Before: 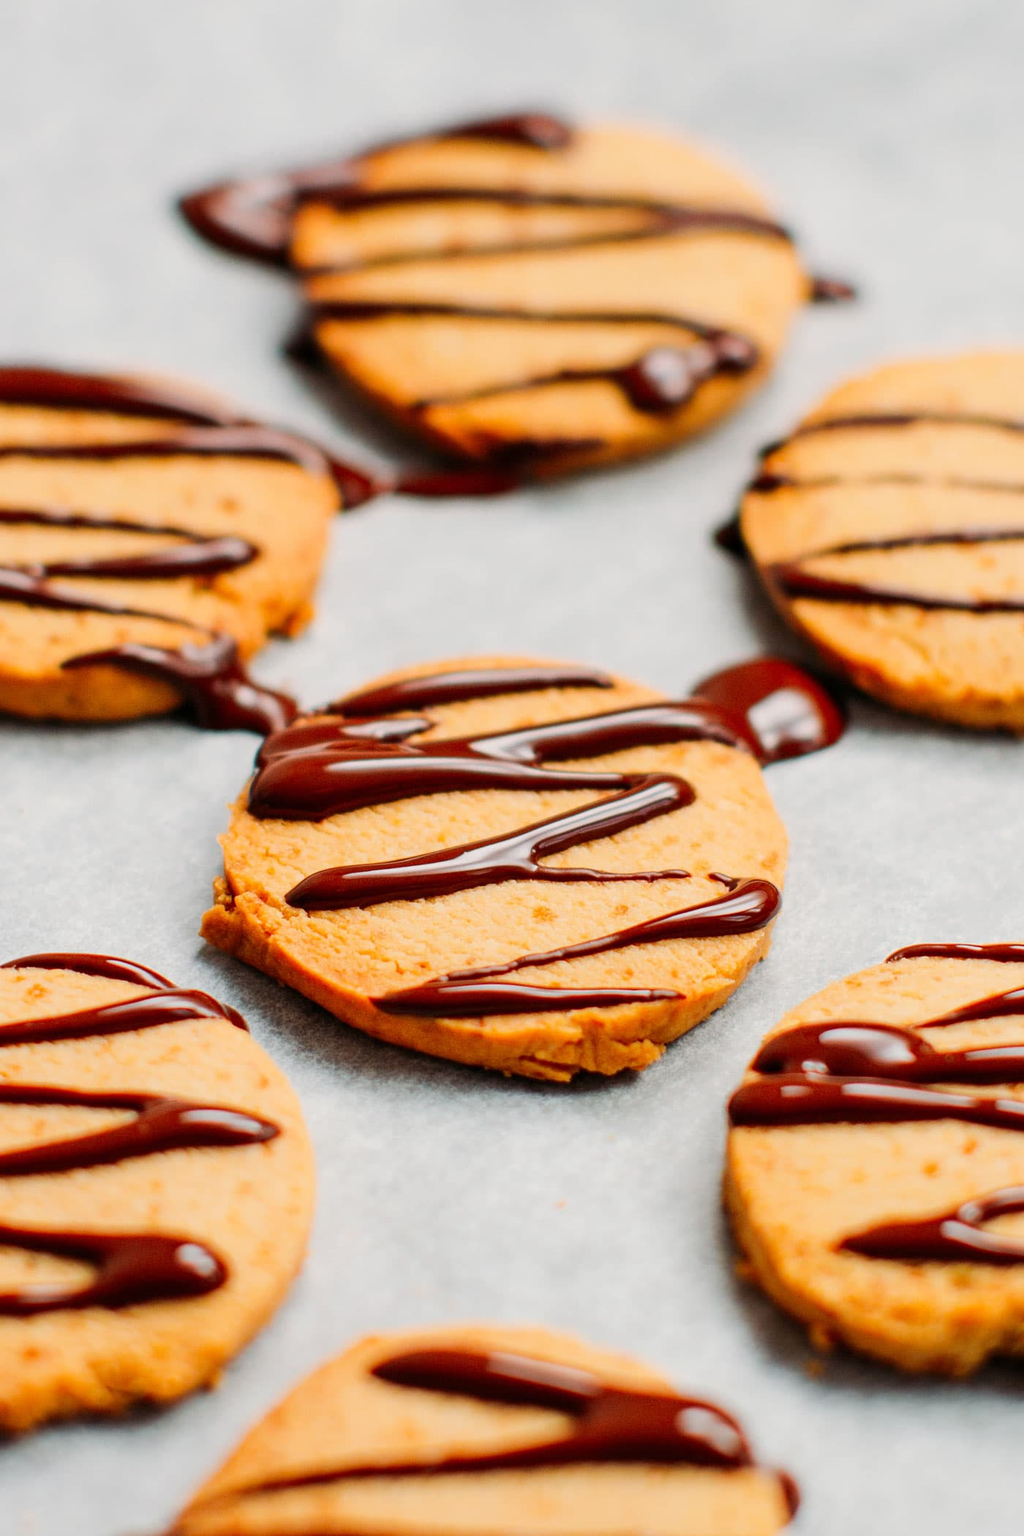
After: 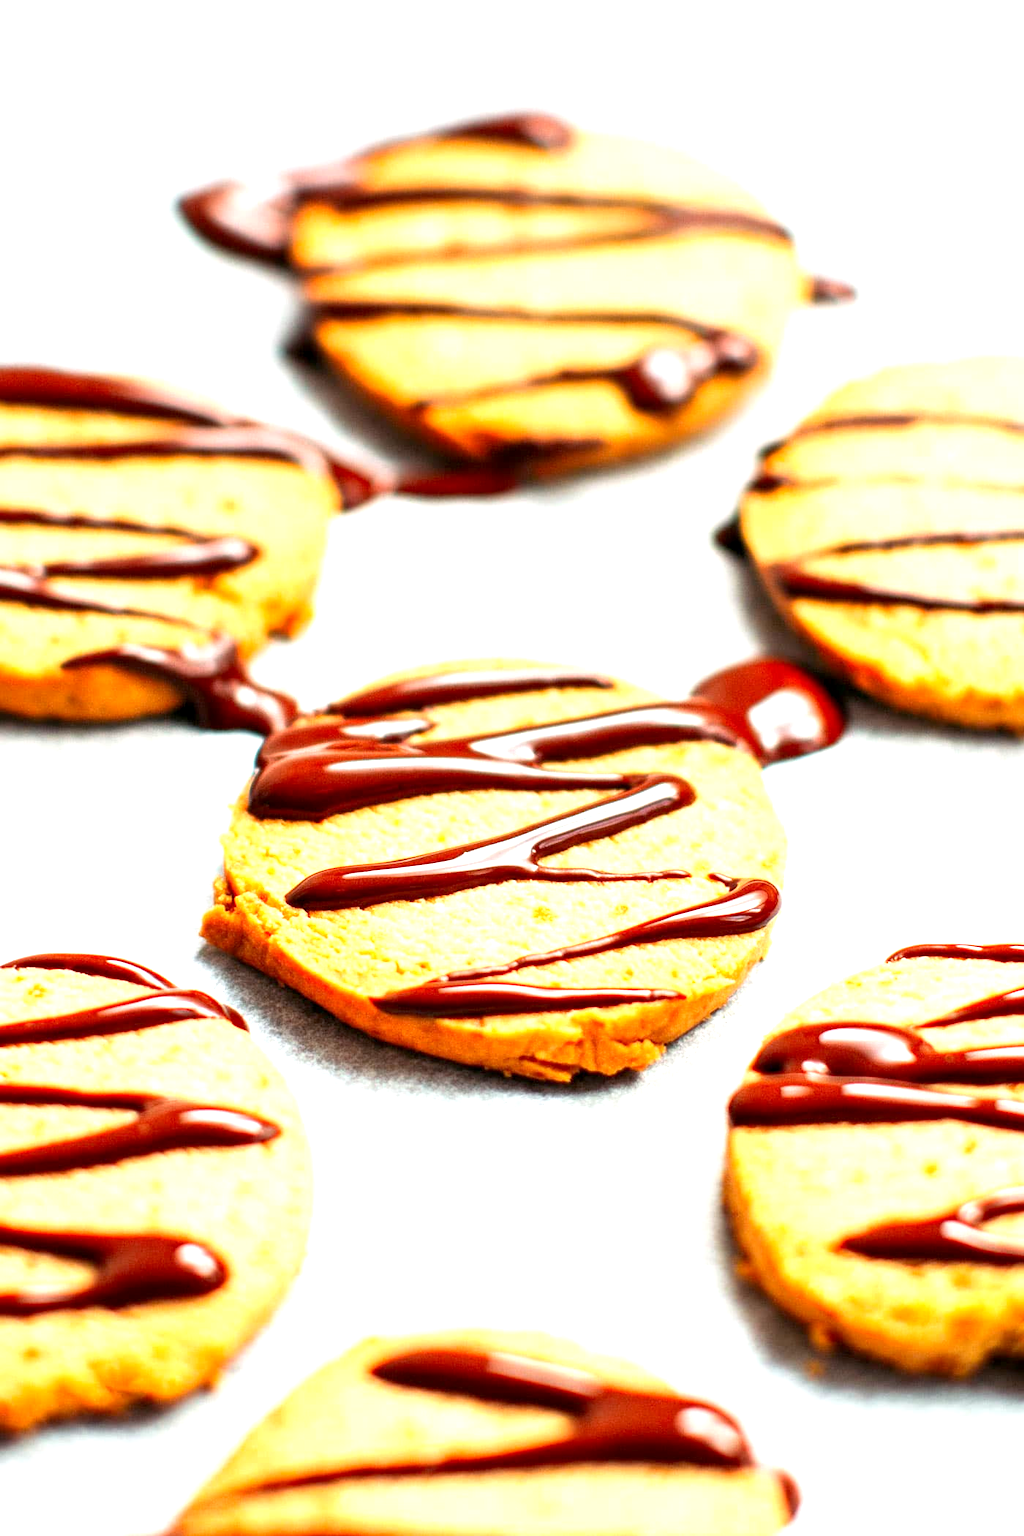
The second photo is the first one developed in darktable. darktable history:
exposure: black level correction 0.001, exposure 1.306 EV, compensate highlight preservation false
